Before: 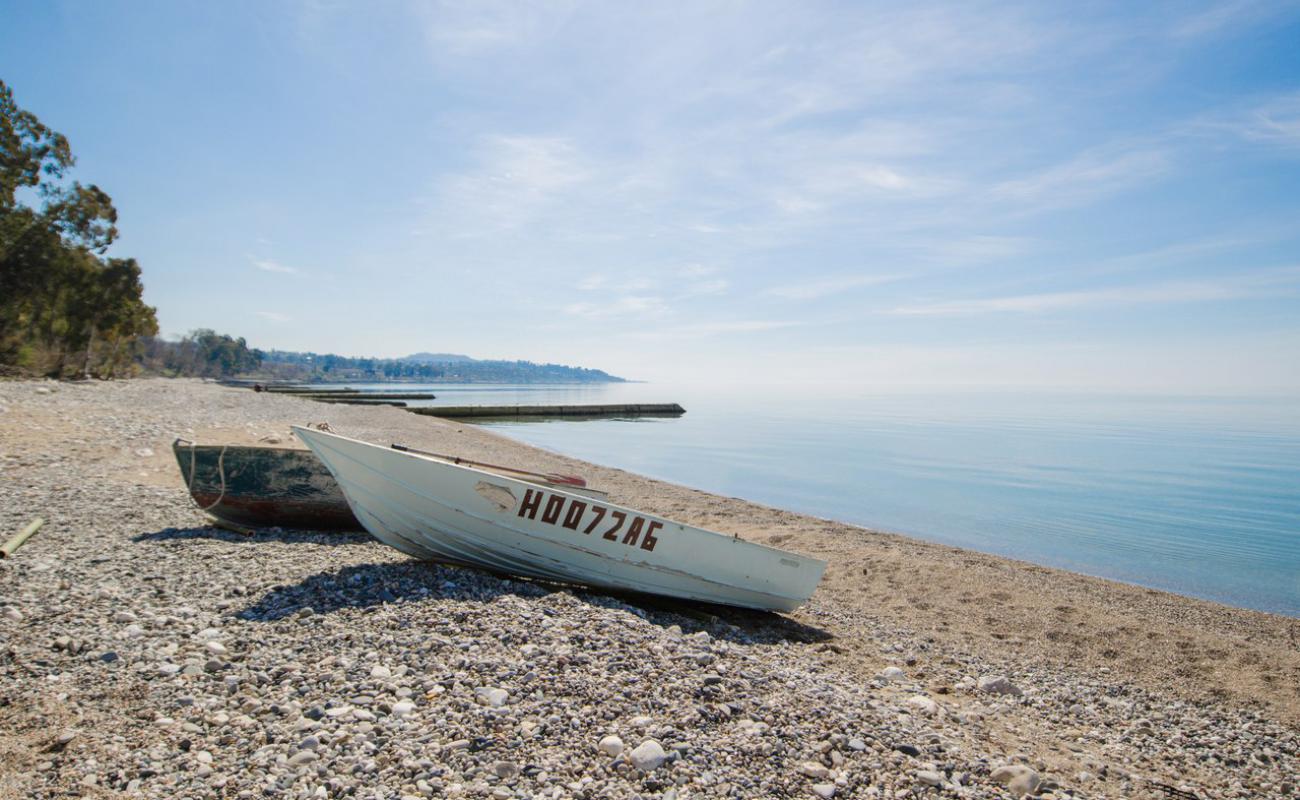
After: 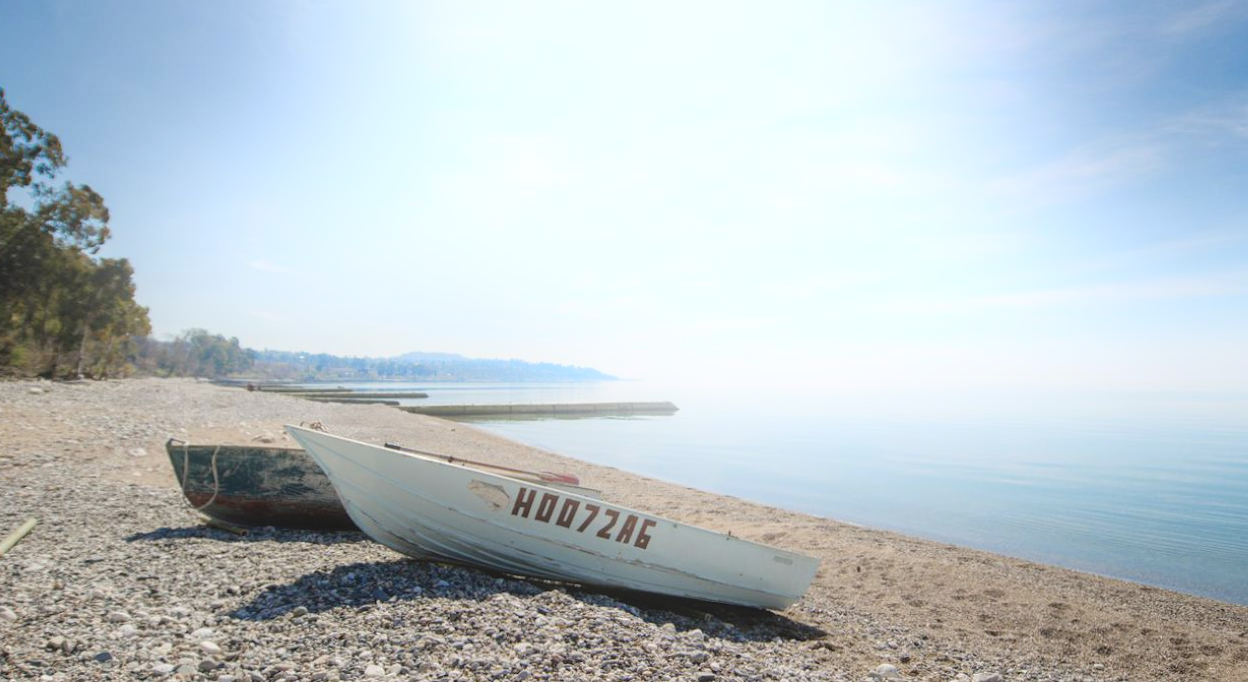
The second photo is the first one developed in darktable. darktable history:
bloom: on, module defaults
crop and rotate: angle 0.2°, left 0.275%, right 3.127%, bottom 14.18%
color correction: saturation 0.85
